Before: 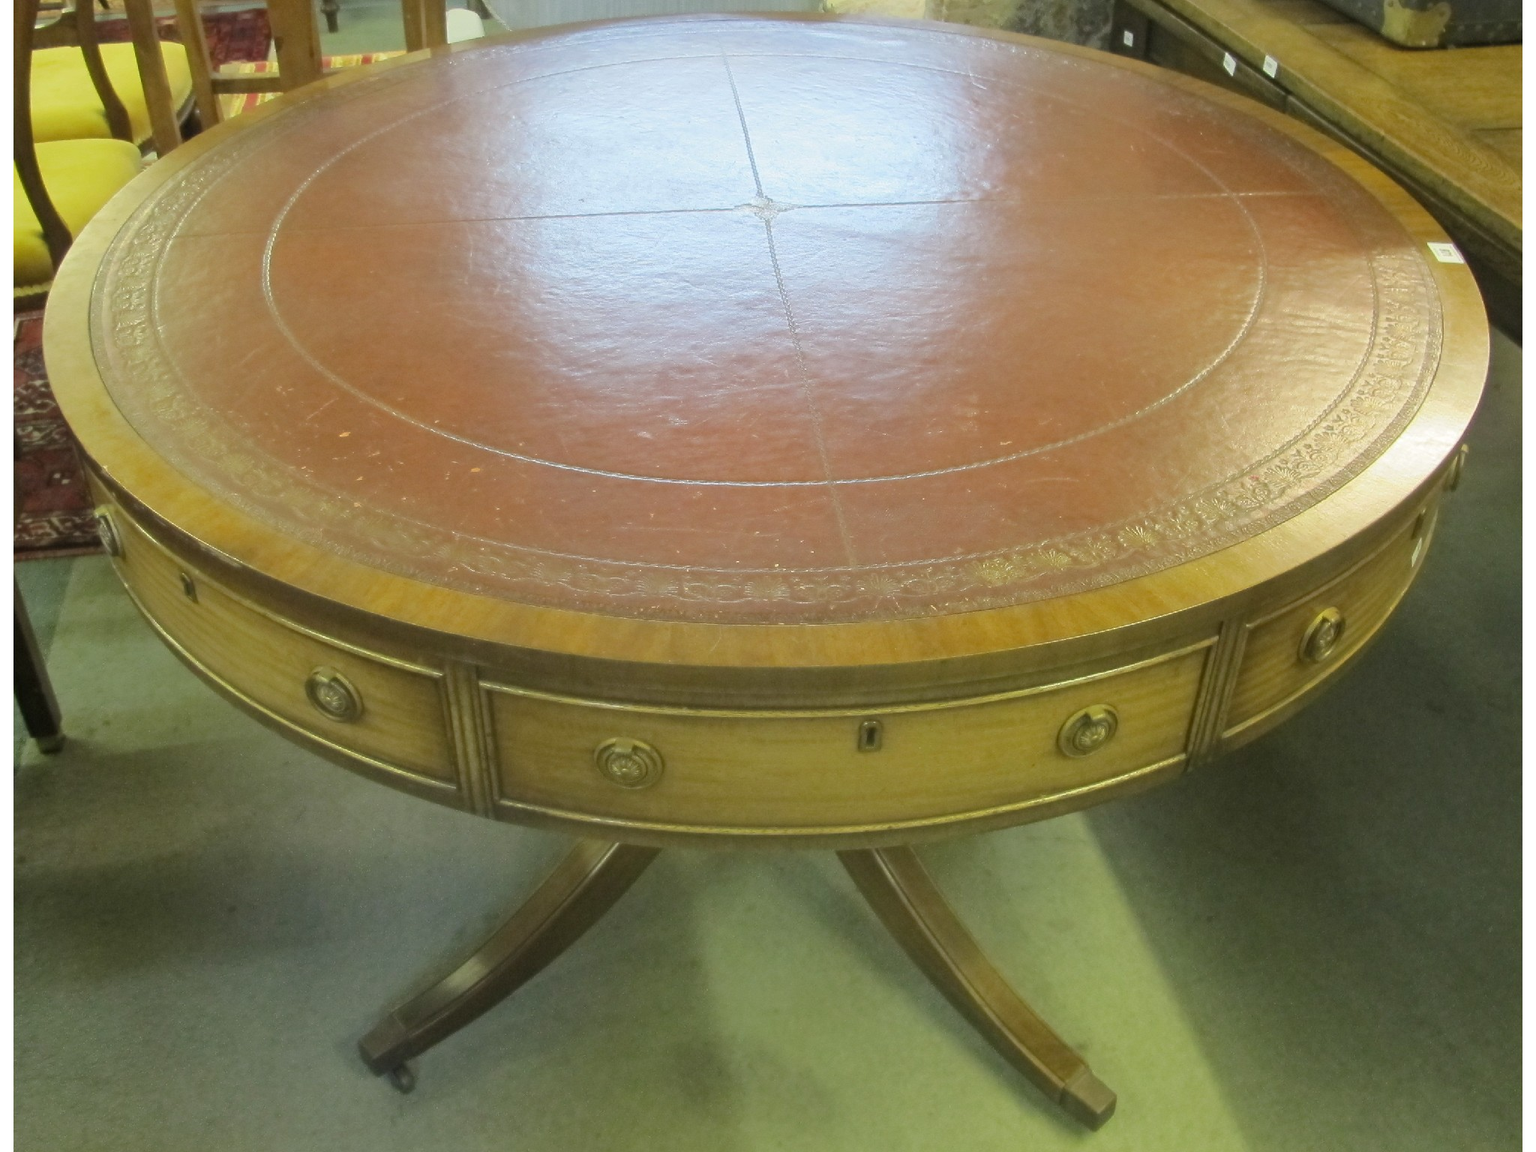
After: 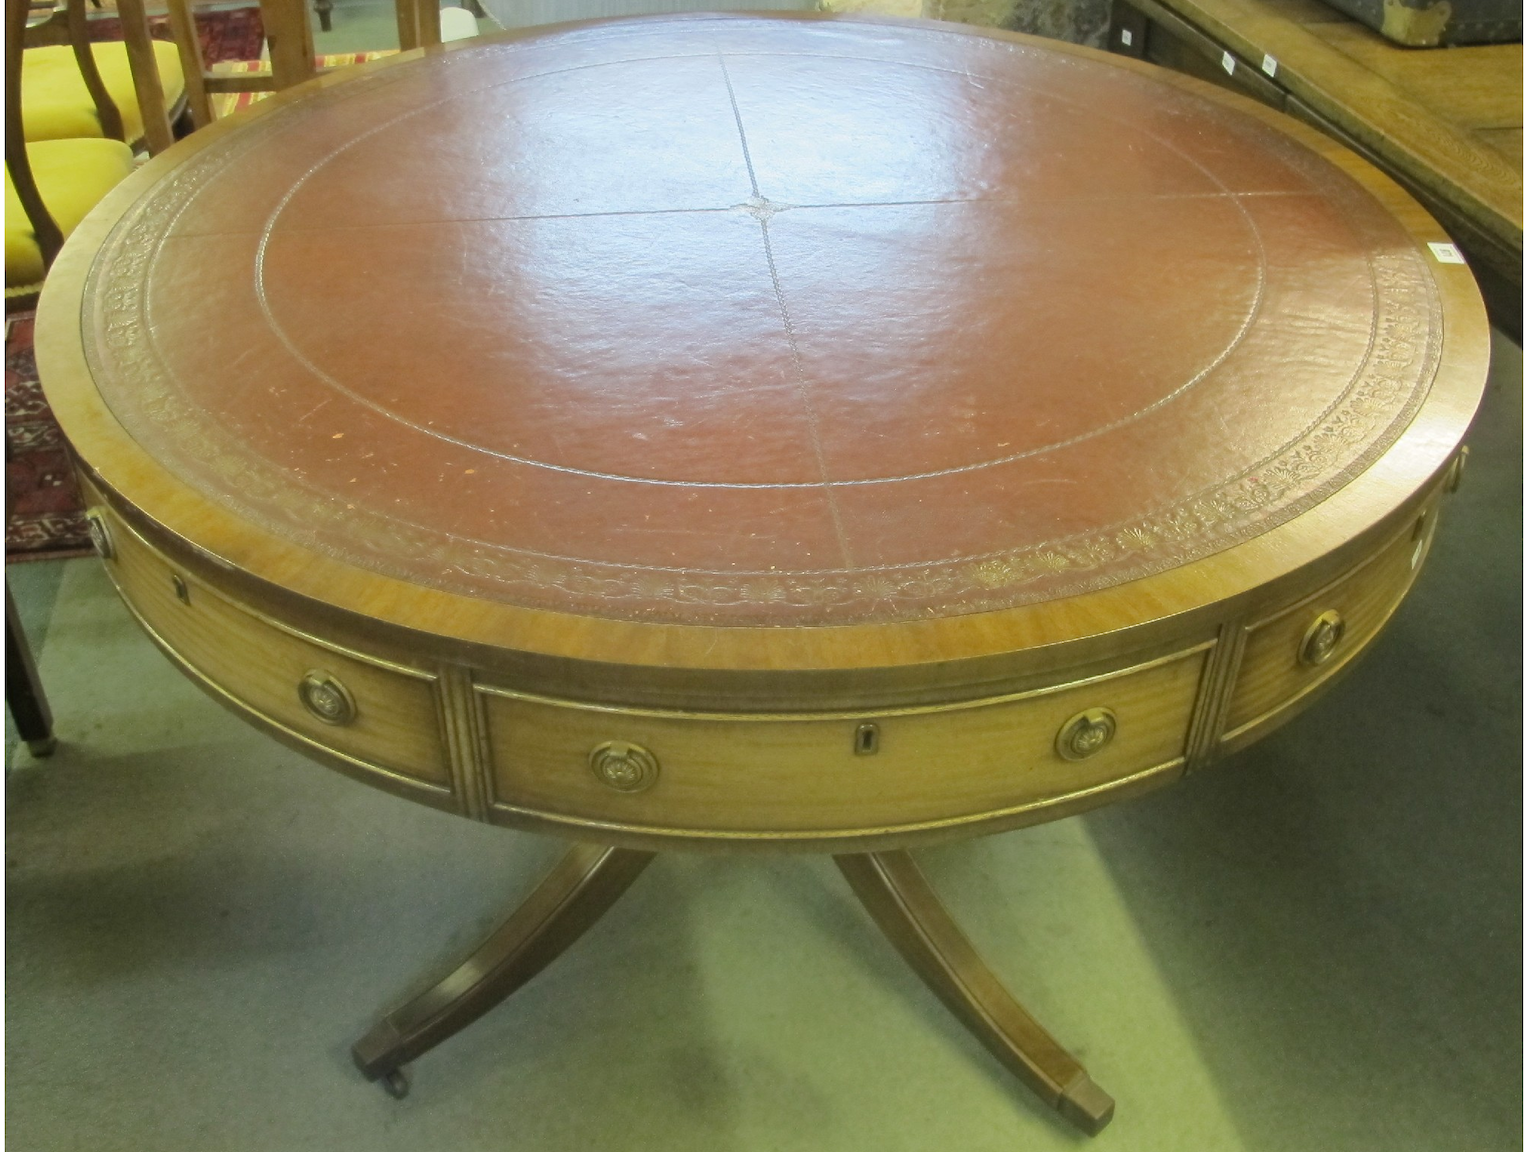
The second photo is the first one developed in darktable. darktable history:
crop and rotate: left 0.614%, top 0.185%, bottom 0.366%
